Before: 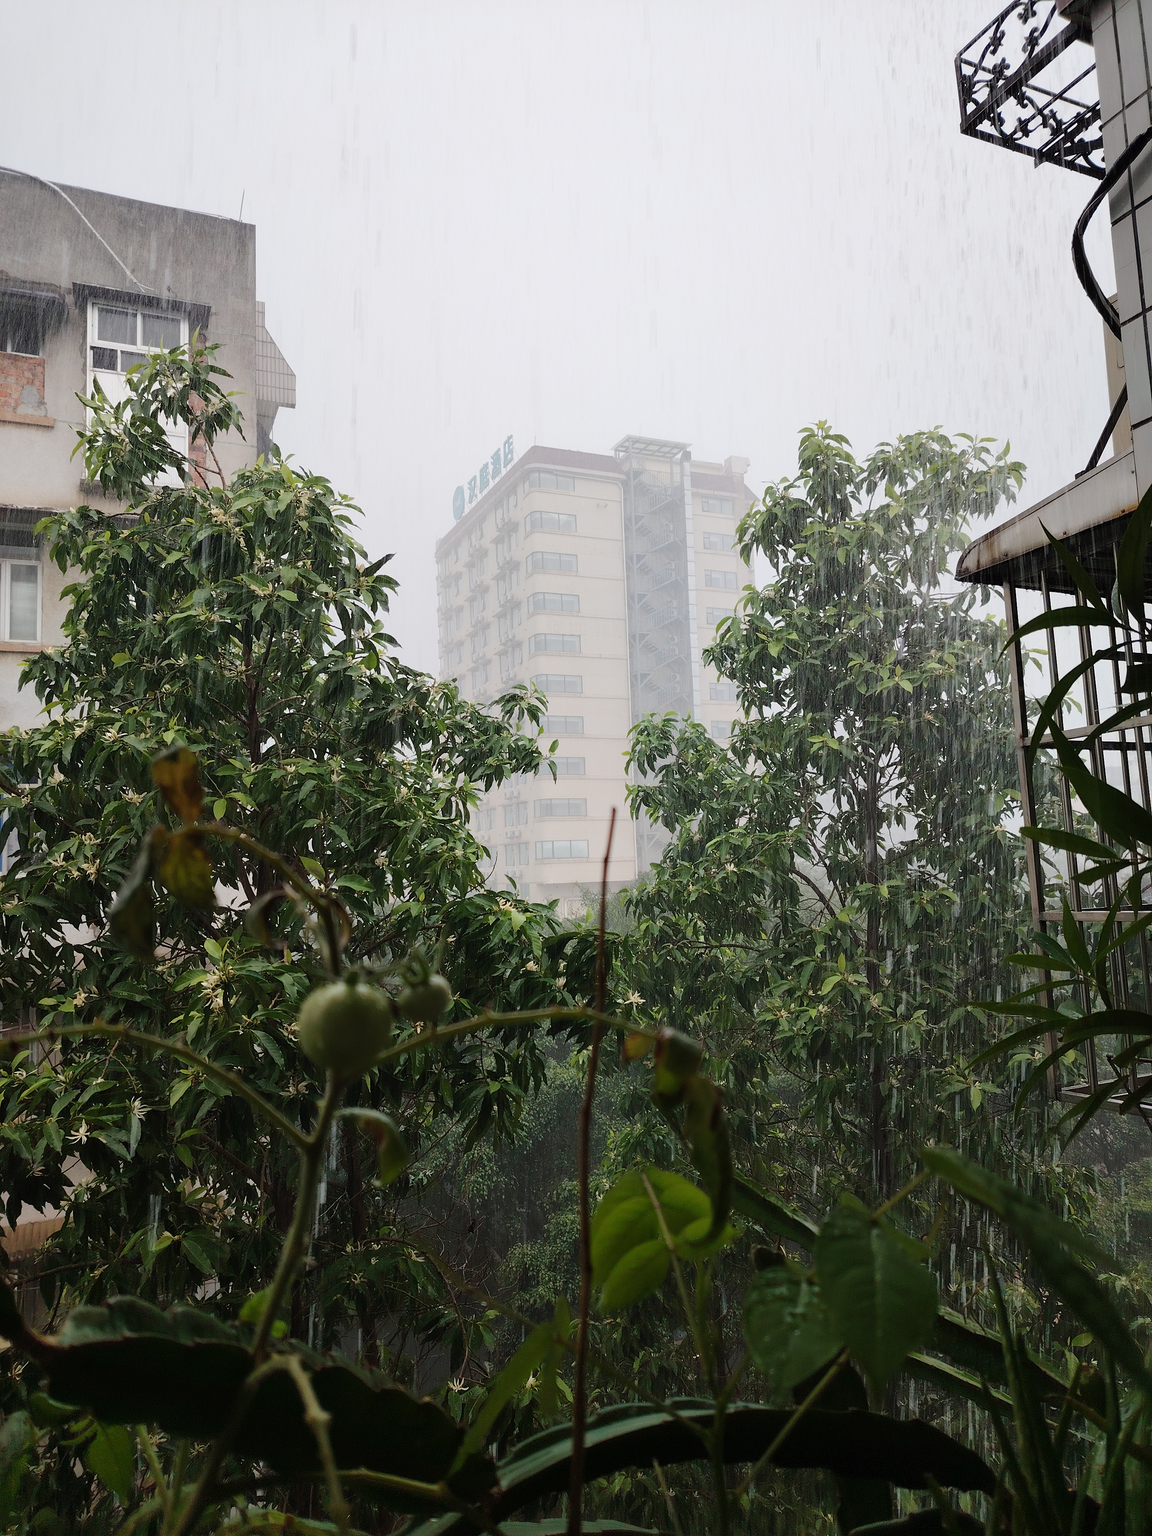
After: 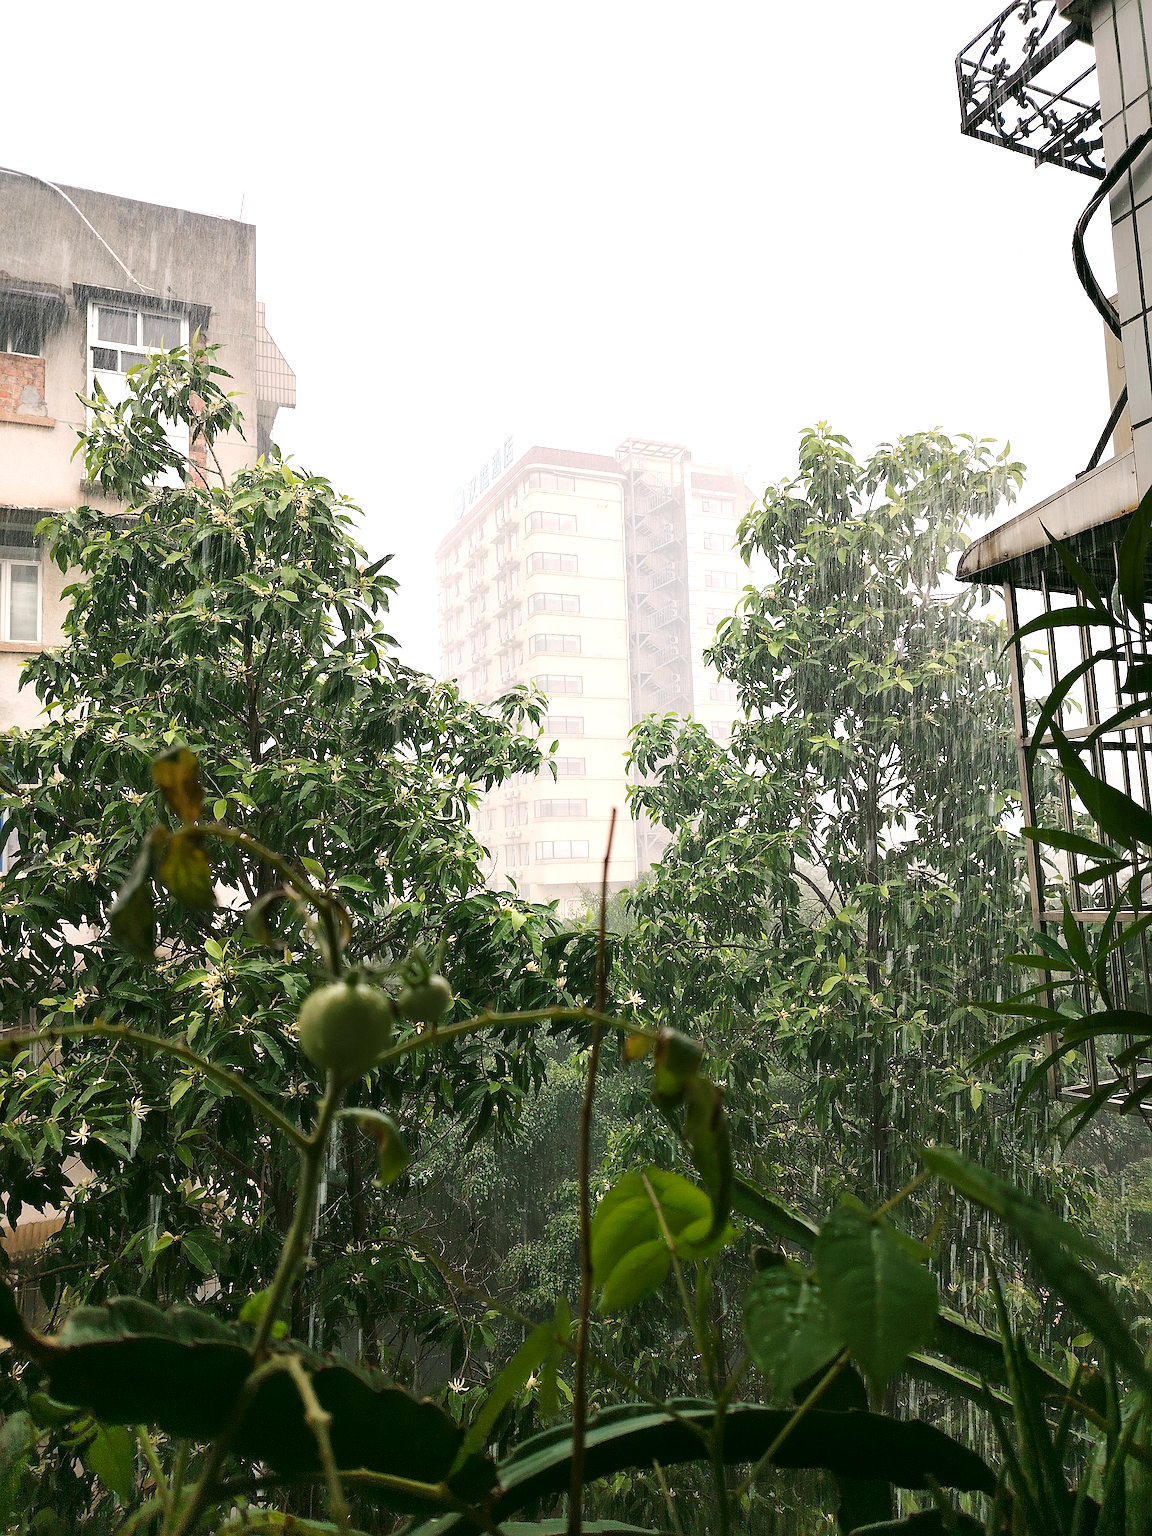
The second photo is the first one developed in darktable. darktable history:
exposure: exposure 0.823 EV, compensate exposure bias true, compensate highlight preservation false
sharpen: on, module defaults
color correction: highlights a* 4, highlights b* 4.92, shadows a* -6.87, shadows b* 4.65
